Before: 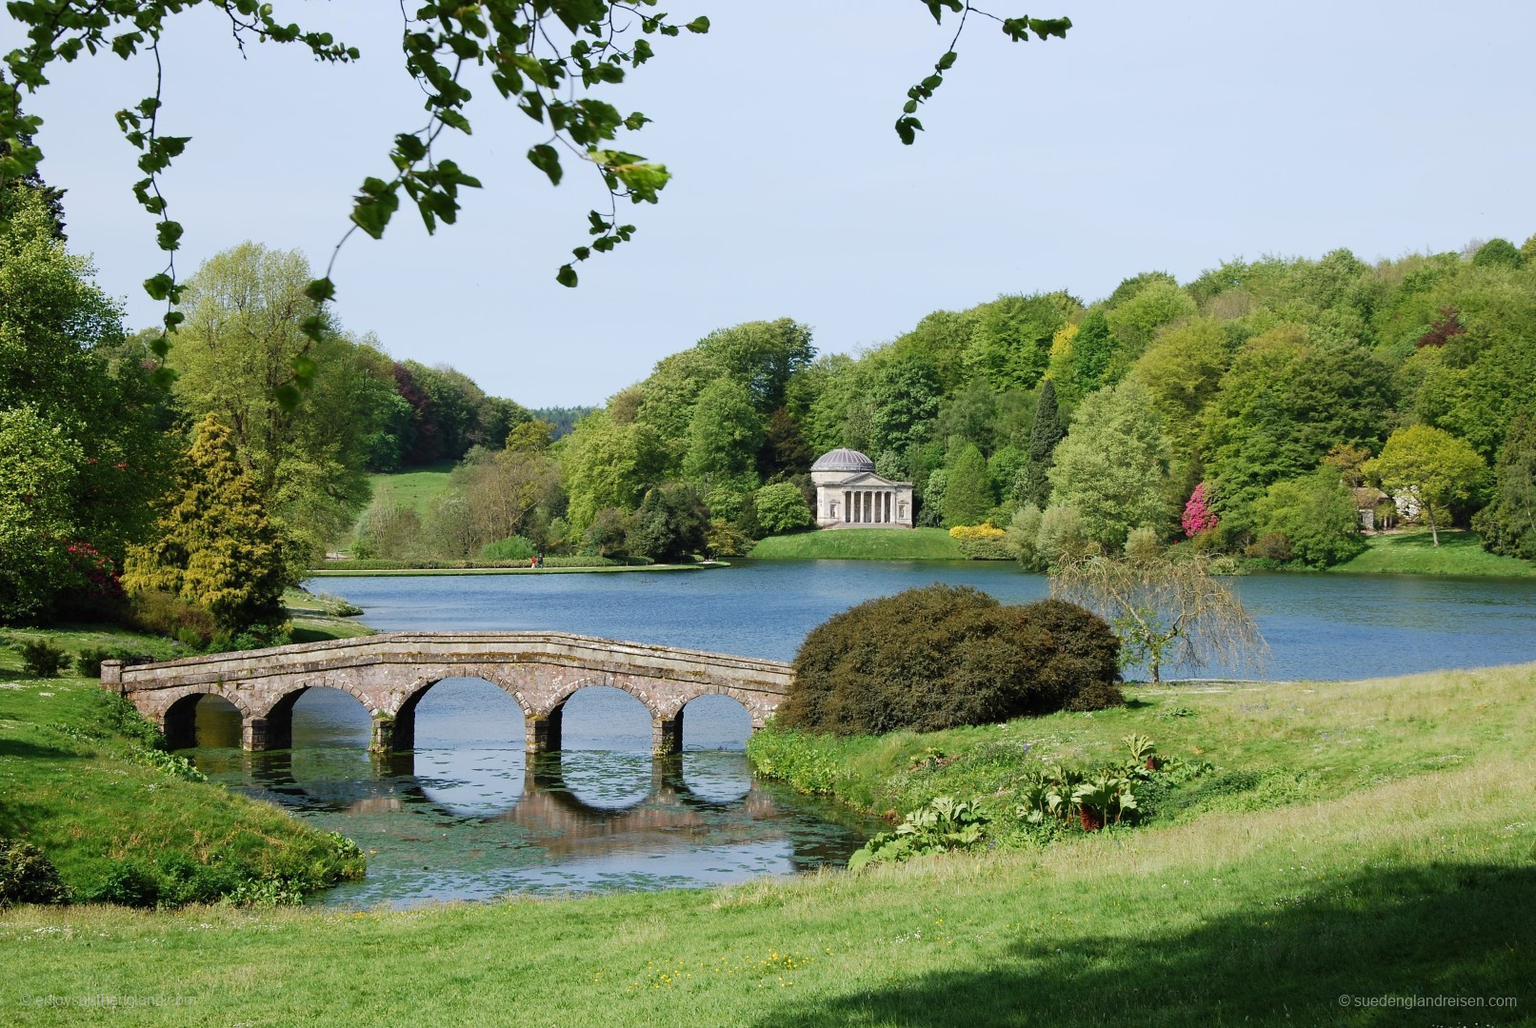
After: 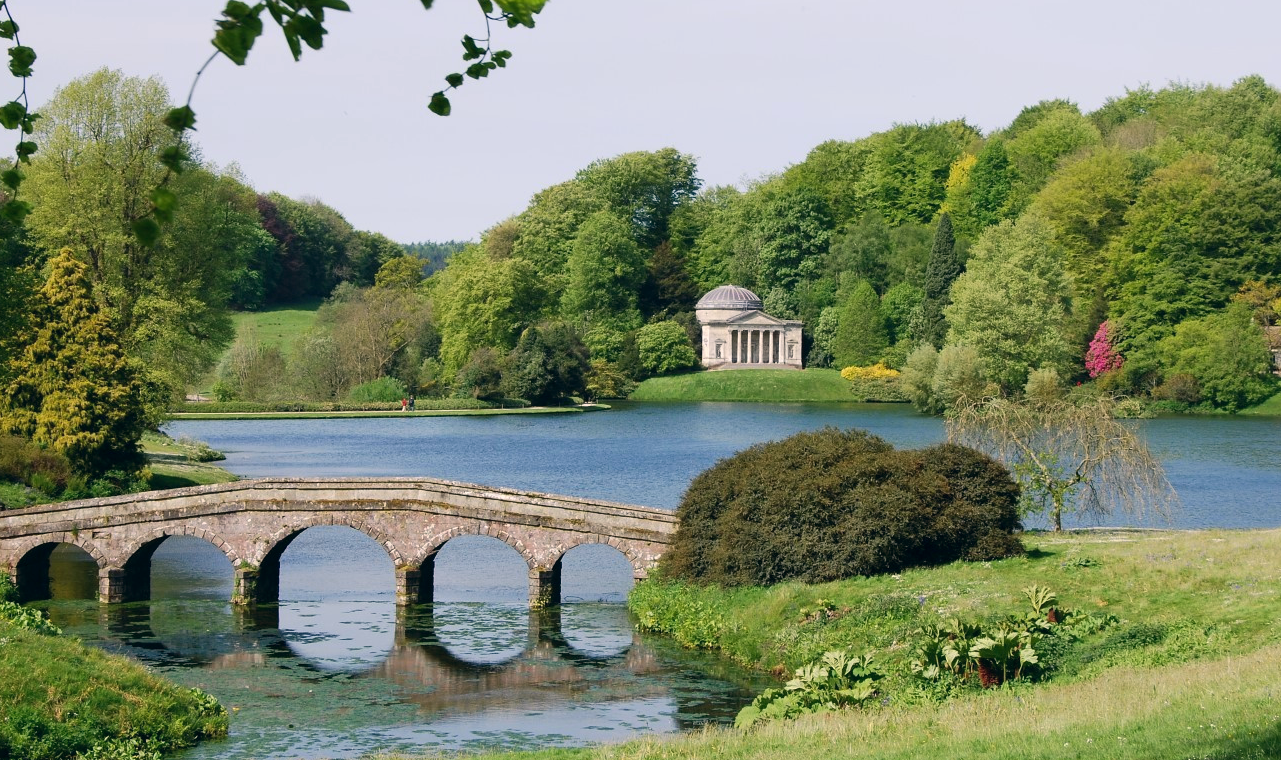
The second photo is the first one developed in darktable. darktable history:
crop: left 9.722%, top 17.227%, right 10.786%, bottom 12.388%
color correction: highlights a* 5.39, highlights b* 5.35, shadows a* -4.41, shadows b* -5.18
